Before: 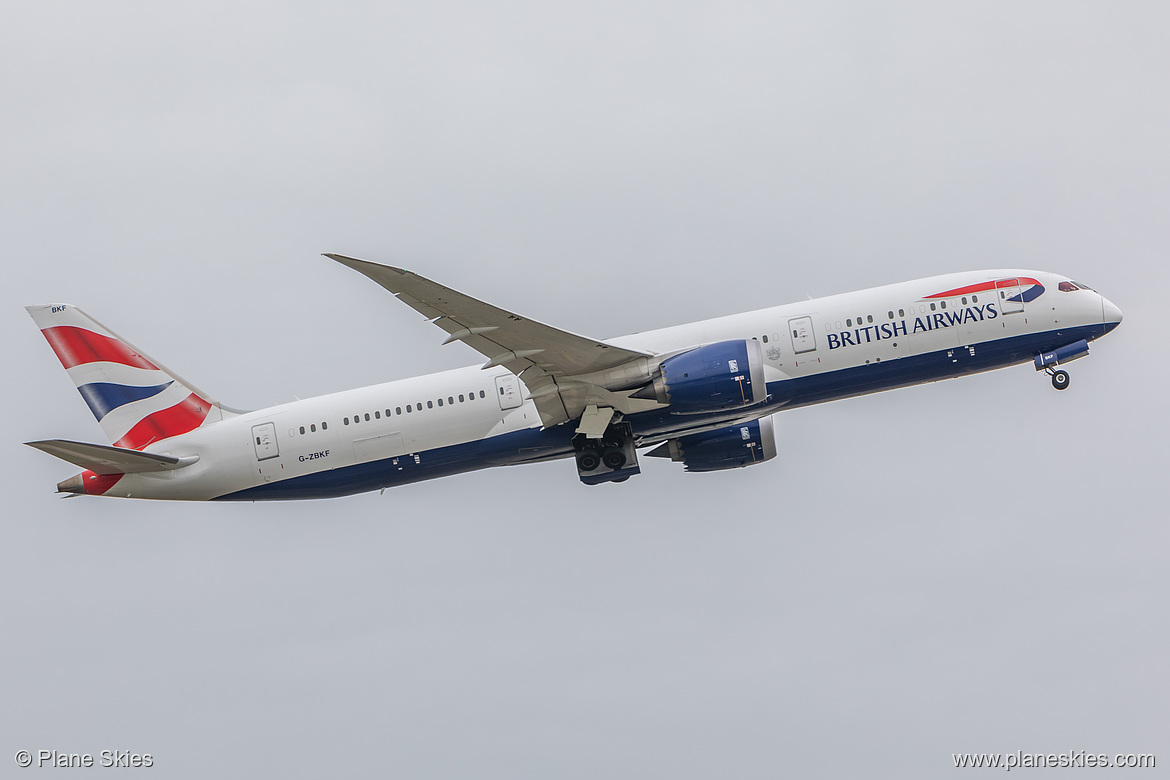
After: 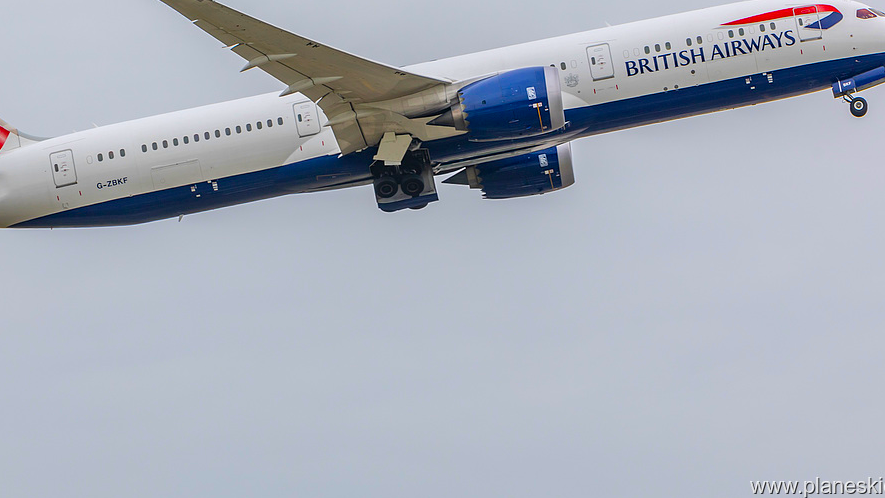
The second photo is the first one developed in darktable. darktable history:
crop and rotate: left 17.299%, top 35.115%, right 7.015%, bottom 1.024%
color balance rgb: perceptual saturation grading › global saturation 100%
